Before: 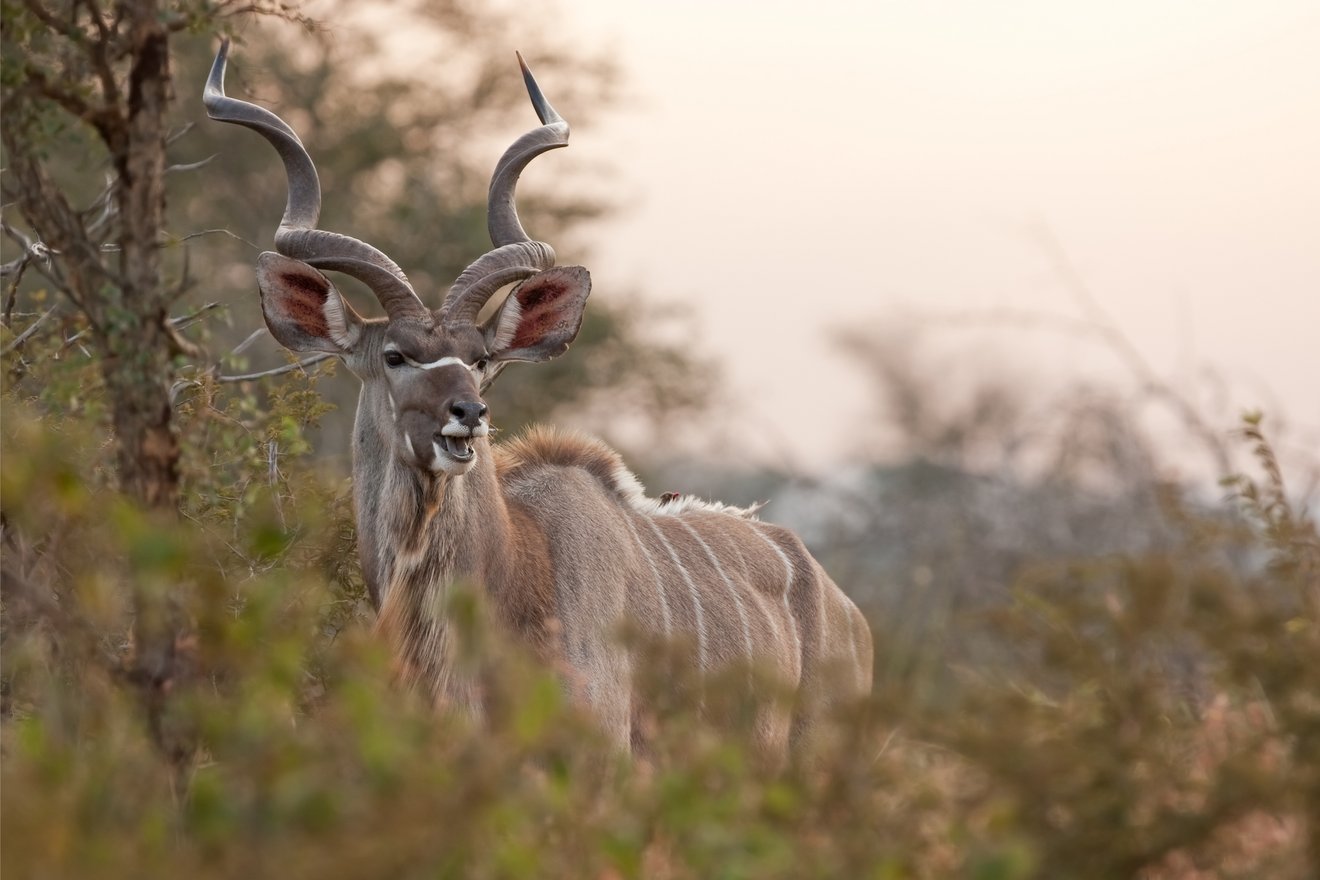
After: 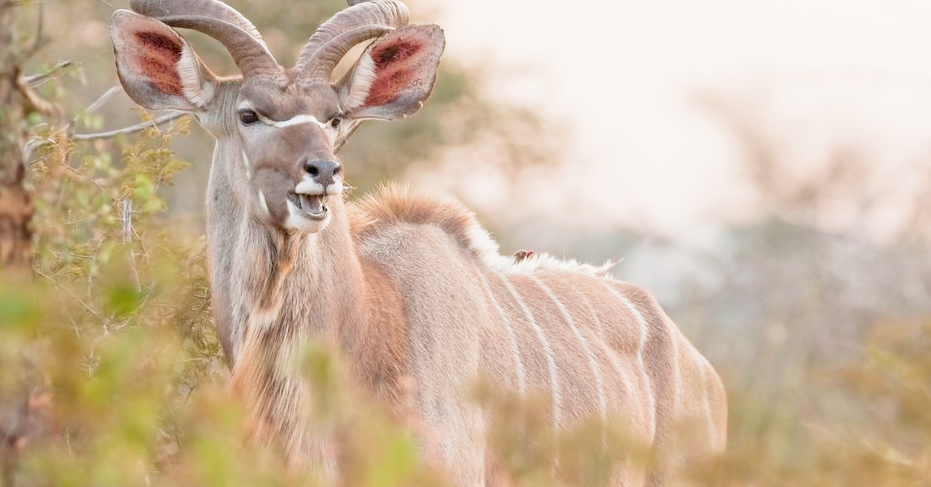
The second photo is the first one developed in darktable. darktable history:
tone equalizer: -8 EV 0.06 EV, smoothing diameter 25%, edges refinement/feathering 10, preserve details guided filter
filmic rgb: middle gray luminance 4.29%, black relative exposure -13 EV, white relative exposure 5 EV, threshold 6 EV, target black luminance 0%, hardness 5.19, latitude 59.69%, contrast 0.767, highlights saturation mix 5%, shadows ↔ highlights balance 25.95%, add noise in highlights 0, color science v3 (2019), use custom middle-gray values true, iterations of high-quality reconstruction 0, contrast in highlights soft, enable highlight reconstruction true
crop: left 11.123%, top 27.61%, right 18.3%, bottom 17.034%
